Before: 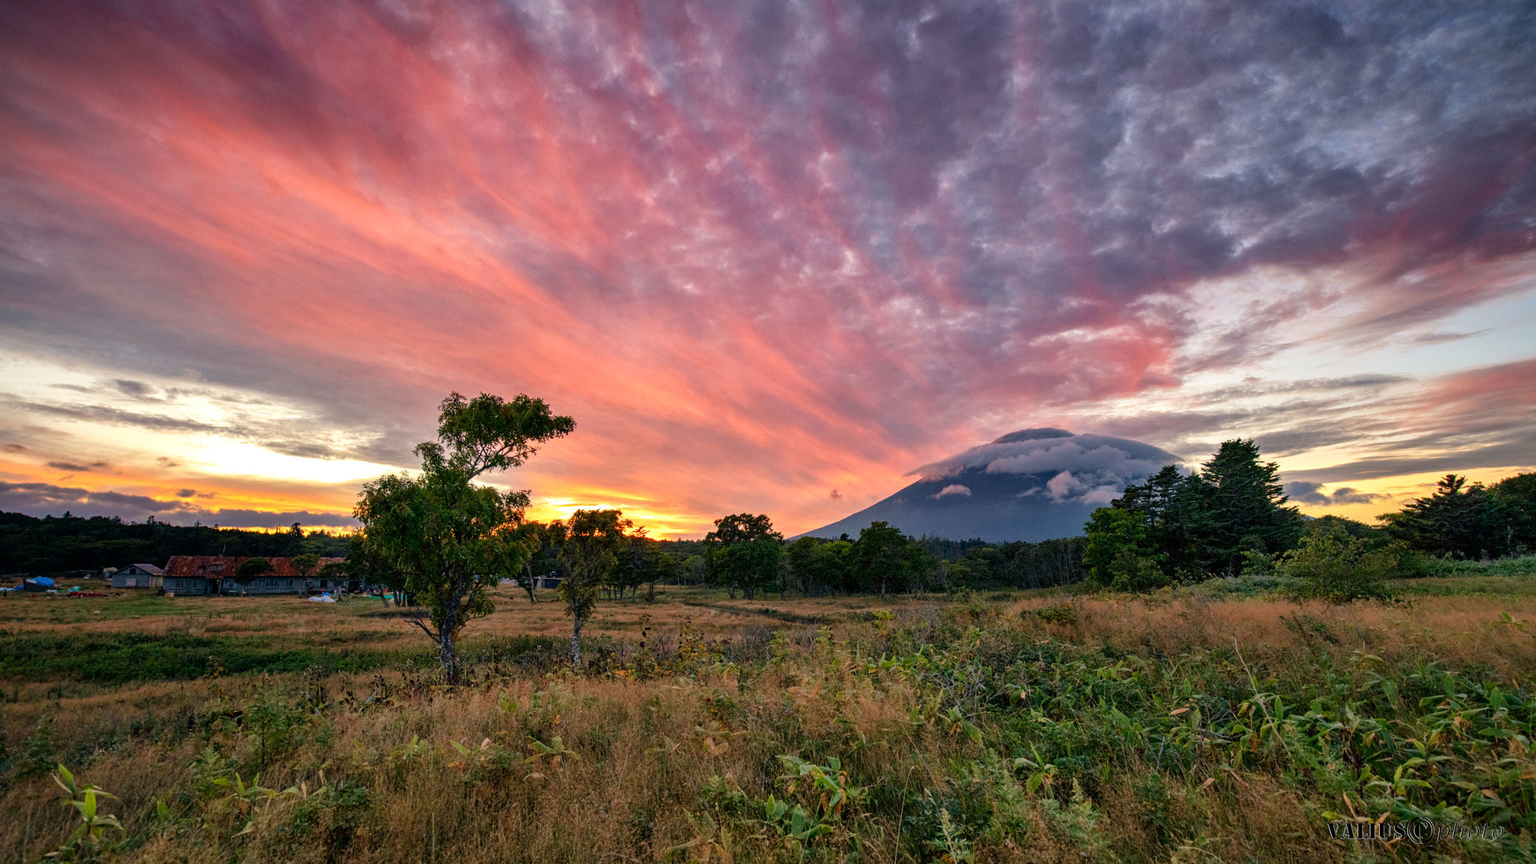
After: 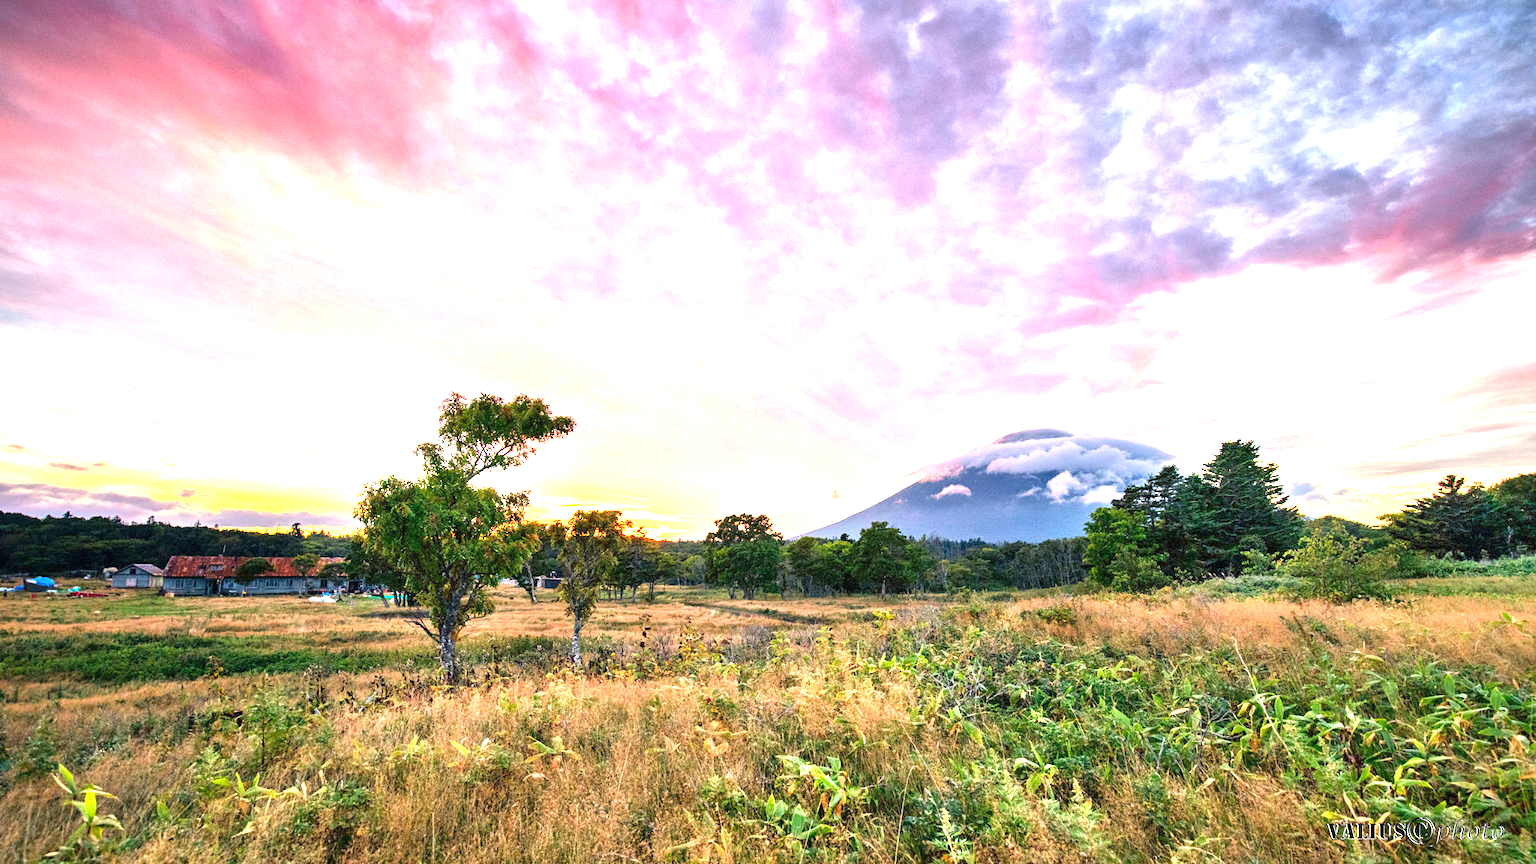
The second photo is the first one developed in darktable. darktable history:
exposure: black level correction 0, exposure 2.314 EV, compensate highlight preservation false
